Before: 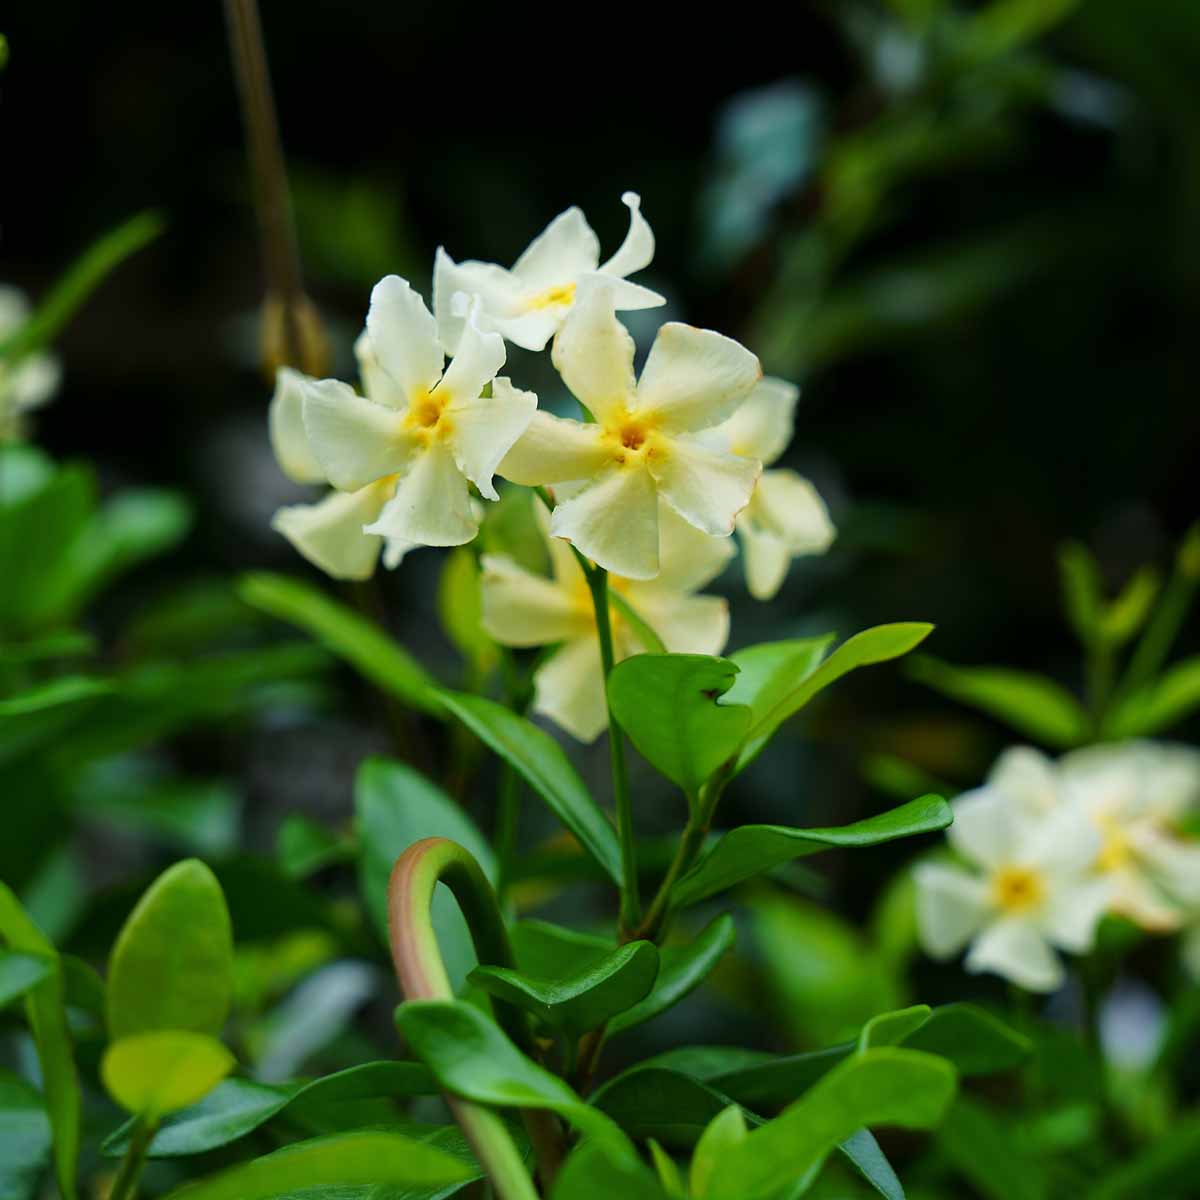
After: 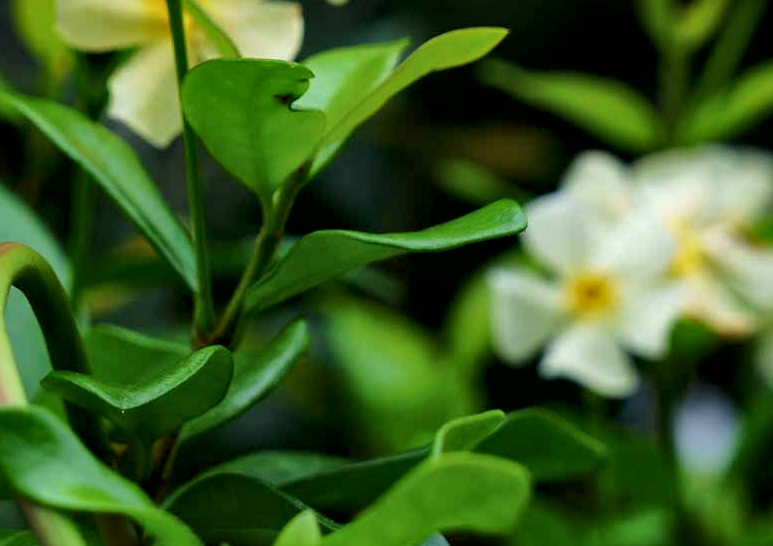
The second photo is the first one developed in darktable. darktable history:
base curve: exposure shift 0.568, preserve colors none
local contrast: mode bilateral grid, contrast 51, coarseness 50, detail 150%, midtone range 0.2
crop and rotate: left 35.54%, top 49.664%, bottom 4.824%
